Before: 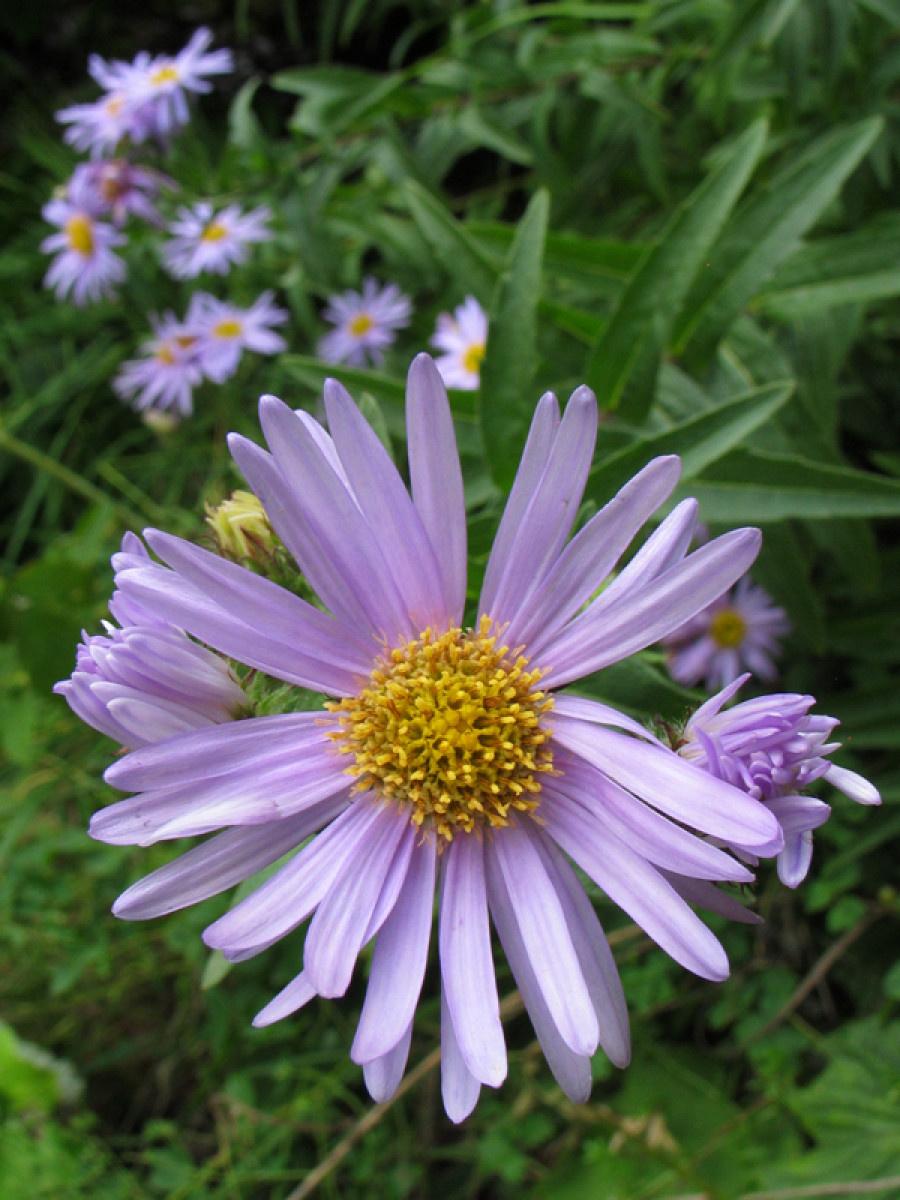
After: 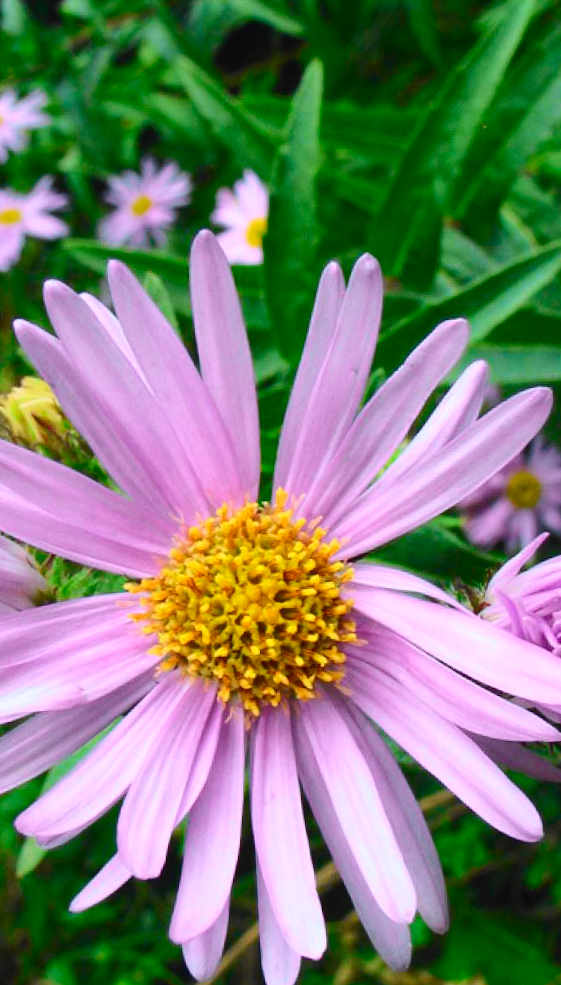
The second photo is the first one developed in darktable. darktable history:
tone curve: curves: ch0 [(0, 0.023) (0.103, 0.087) (0.295, 0.297) (0.445, 0.531) (0.553, 0.665) (0.735, 0.843) (0.994, 1)]; ch1 [(0, 0) (0.427, 0.346) (0.456, 0.426) (0.484, 0.494) (0.509, 0.505) (0.535, 0.56) (0.581, 0.632) (0.646, 0.715) (1, 1)]; ch2 [(0, 0) (0.369, 0.388) (0.449, 0.431) (0.501, 0.495) (0.533, 0.518) (0.572, 0.612) (0.677, 0.752) (1, 1)], color space Lab, independent channels, preserve colors none
rotate and perspective: rotation -3°, crop left 0.031, crop right 0.968, crop top 0.07, crop bottom 0.93
crop and rotate: left 22.918%, top 5.629%, right 14.711%, bottom 2.247%
